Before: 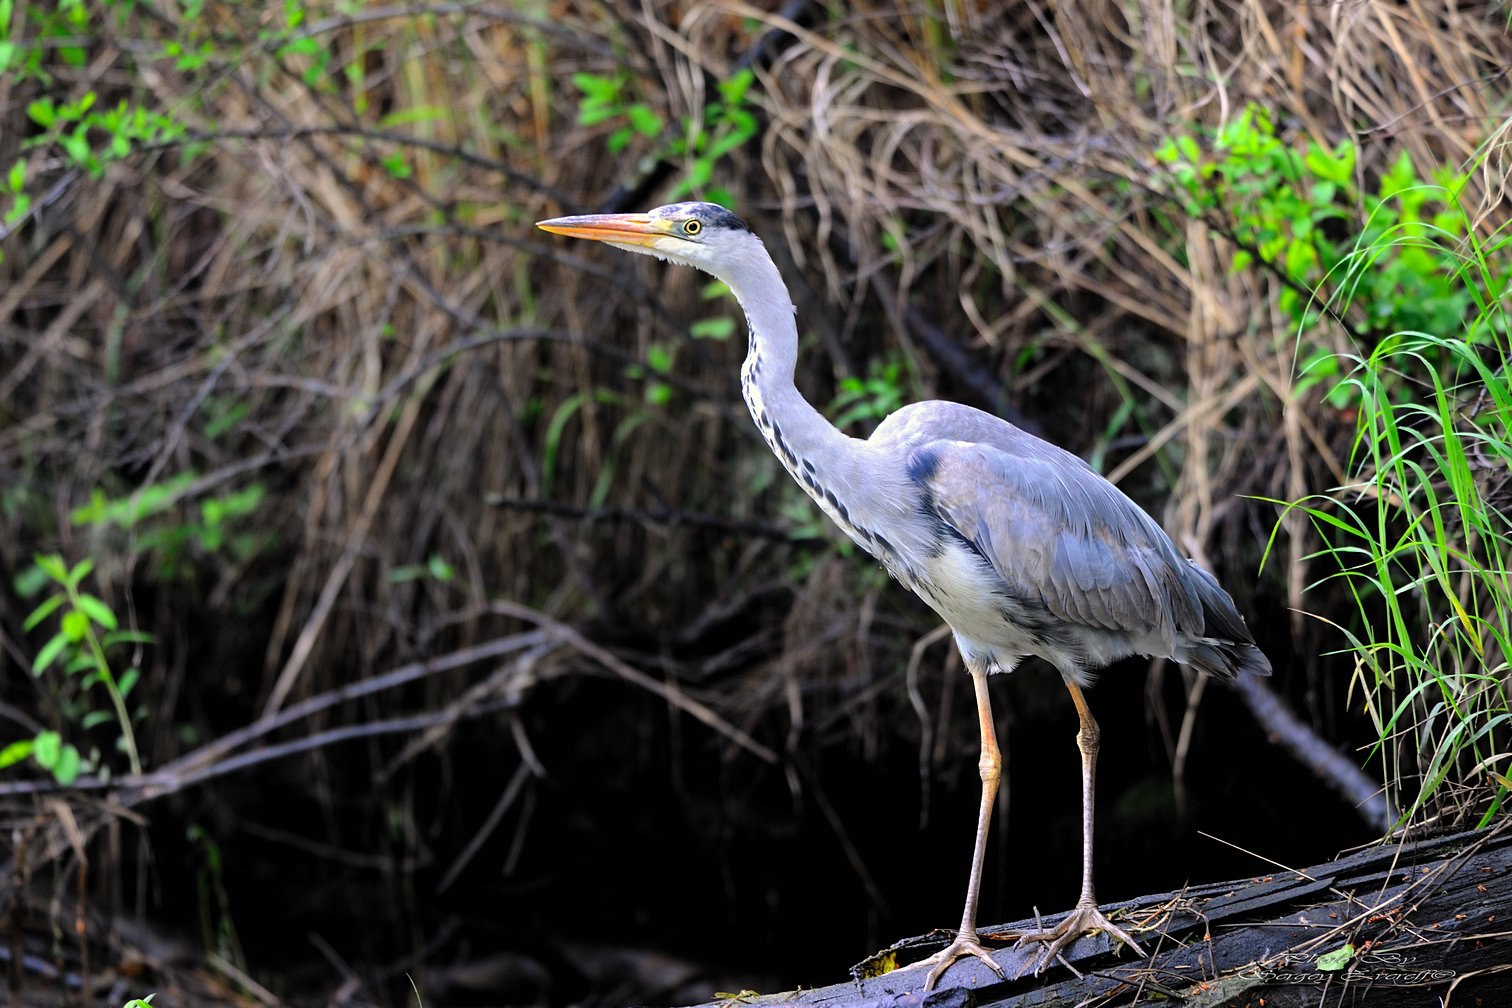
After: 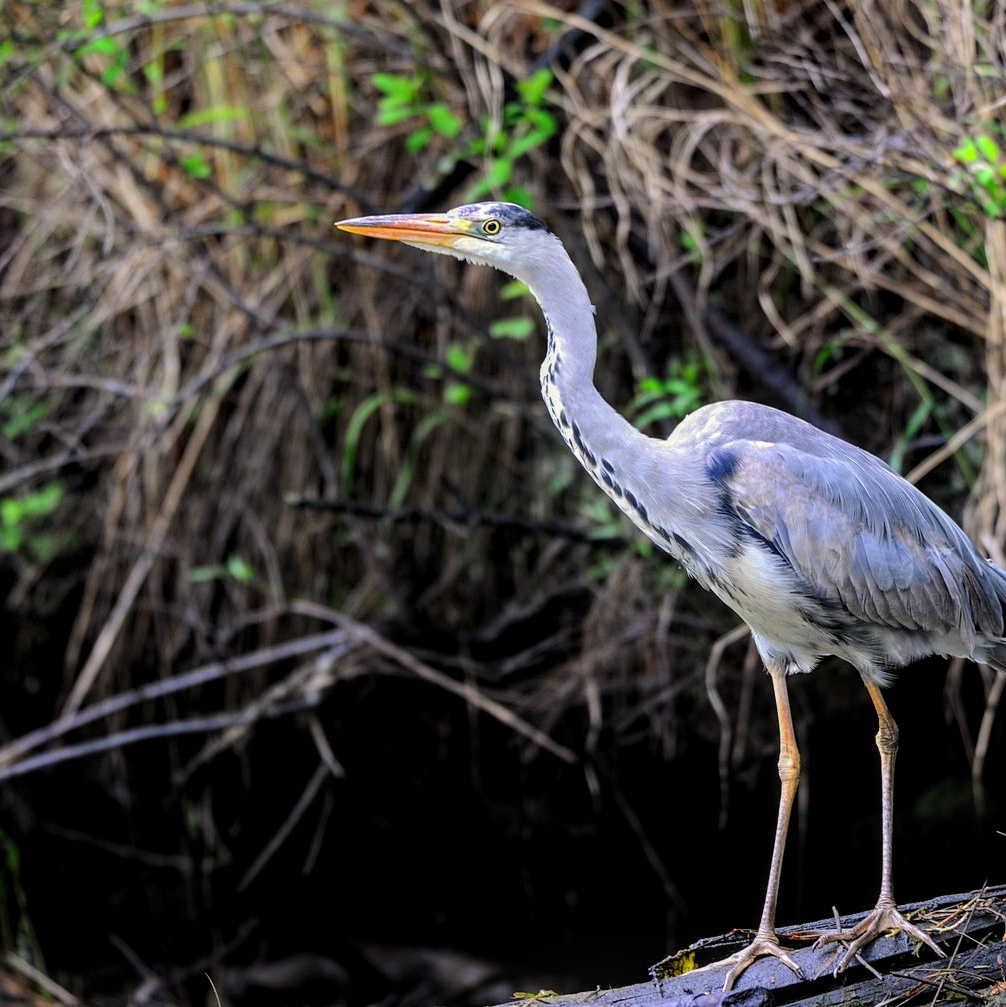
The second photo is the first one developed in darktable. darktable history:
shadows and highlights: shadows -20.33, white point adjustment -2.02, highlights -34.93, highlights color adjustment 73.55%
local contrast: detail 130%
crop and rotate: left 13.36%, right 20.045%
